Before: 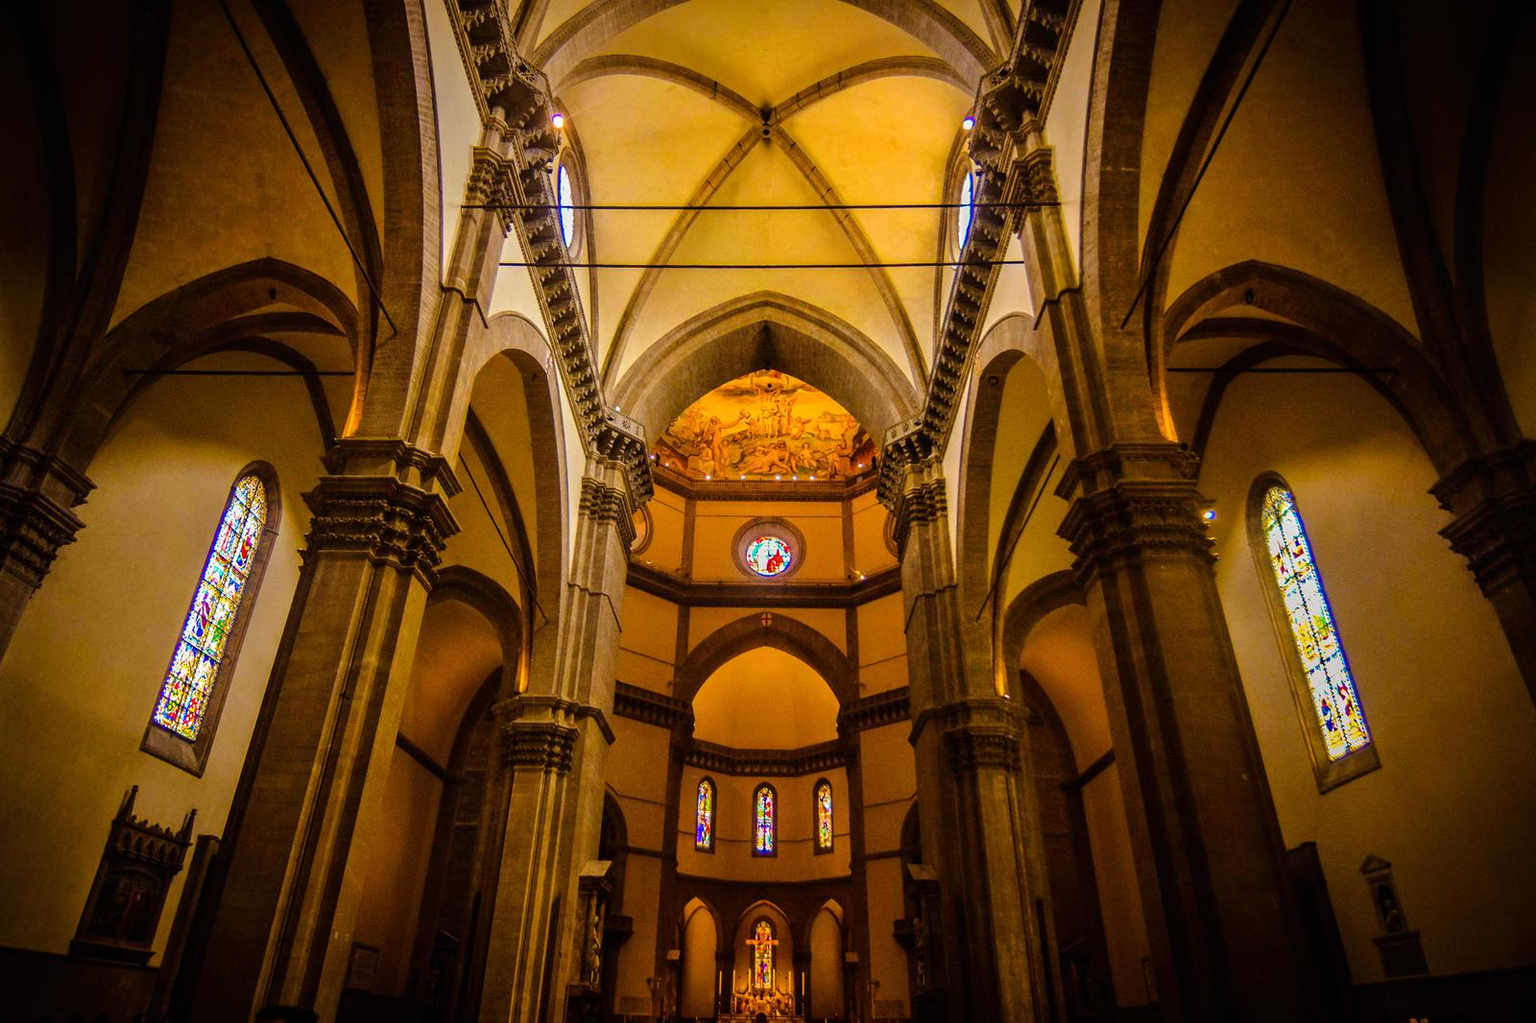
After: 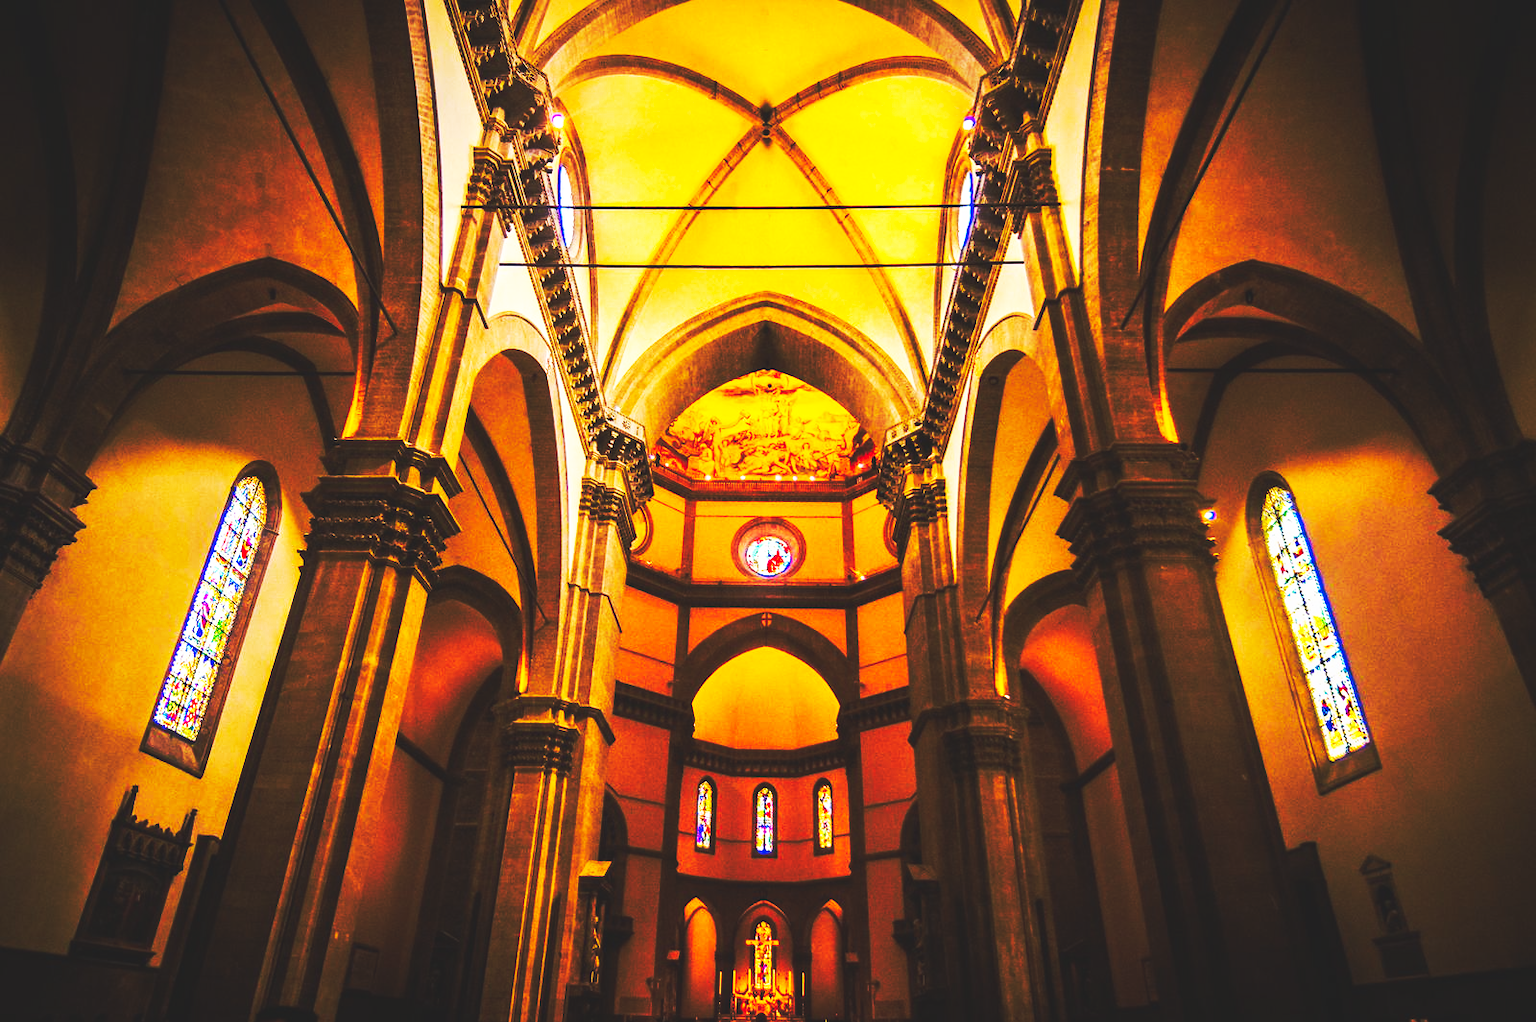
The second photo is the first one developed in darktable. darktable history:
base curve: curves: ch0 [(0, 0.015) (0.085, 0.116) (0.134, 0.298) (0.19, 0.545) (0.296, 0.764) (0.599, 0.982) (1, 1)], preserve colors none
crop: bottom 0.052%
